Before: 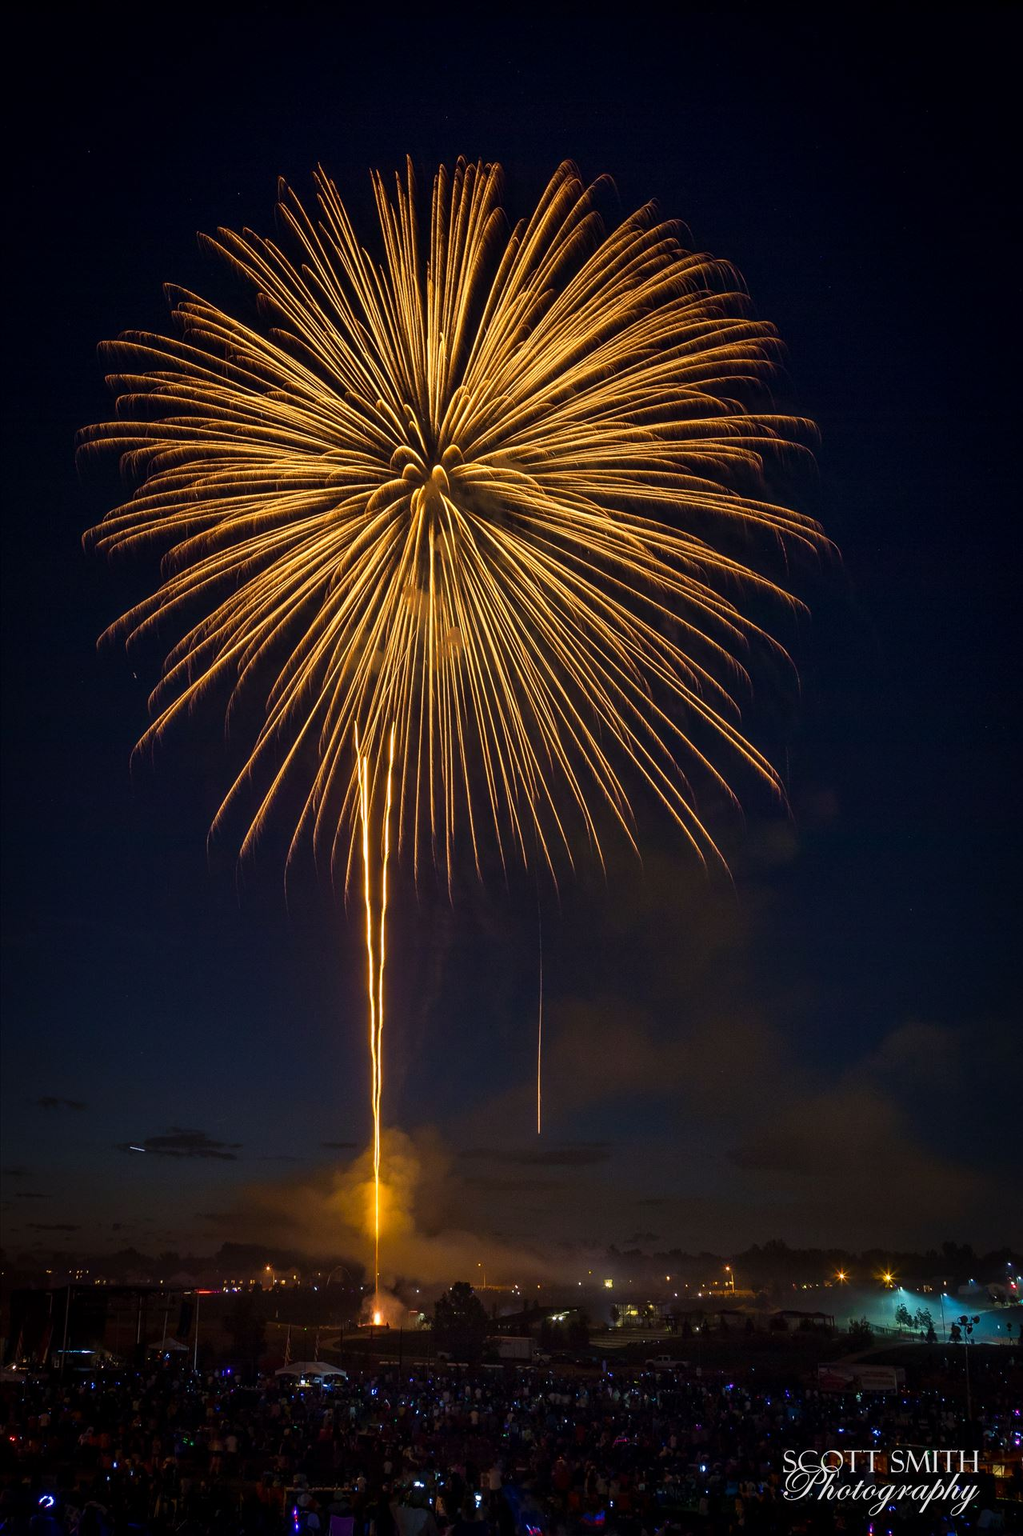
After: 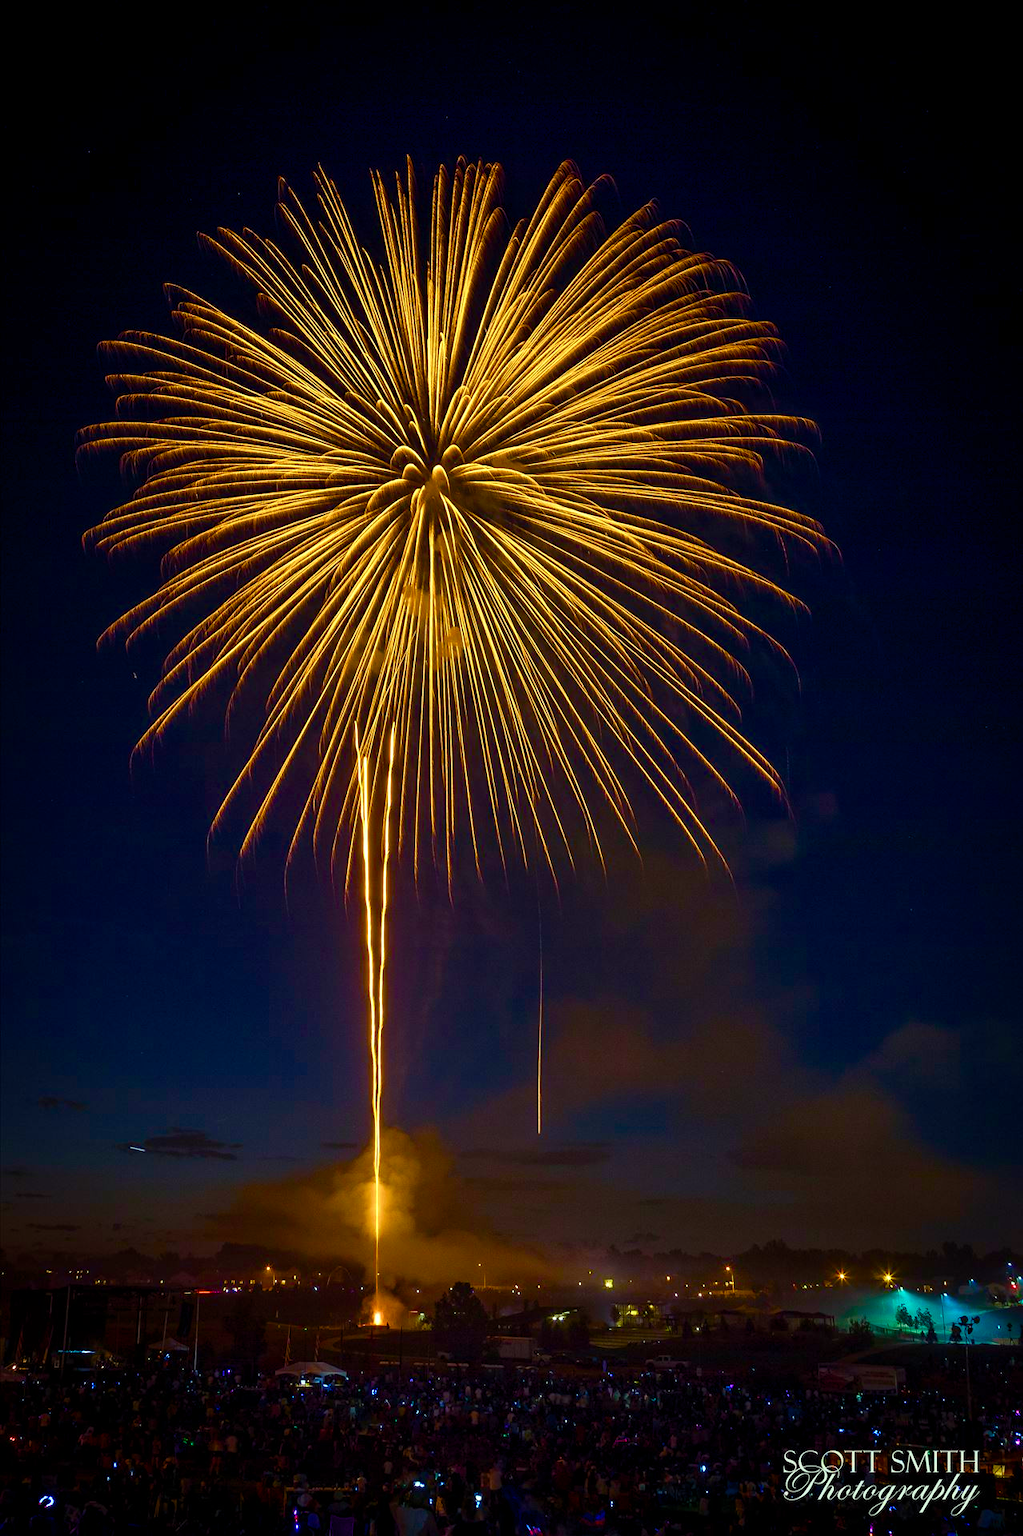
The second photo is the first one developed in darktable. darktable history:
color balance rgb: highlights gain › luminance 15.592%, highlights gain › chroma 7.063%, highlights gain › hue 126.96°, linear chroma grading › global chroma 15.37%, perceptual saturation grading › global saturation 20%, perceptual saturation grading › highlights -49.688%, perceptual saturation grading › shadows 26.127%, global vibrance 59.55%
